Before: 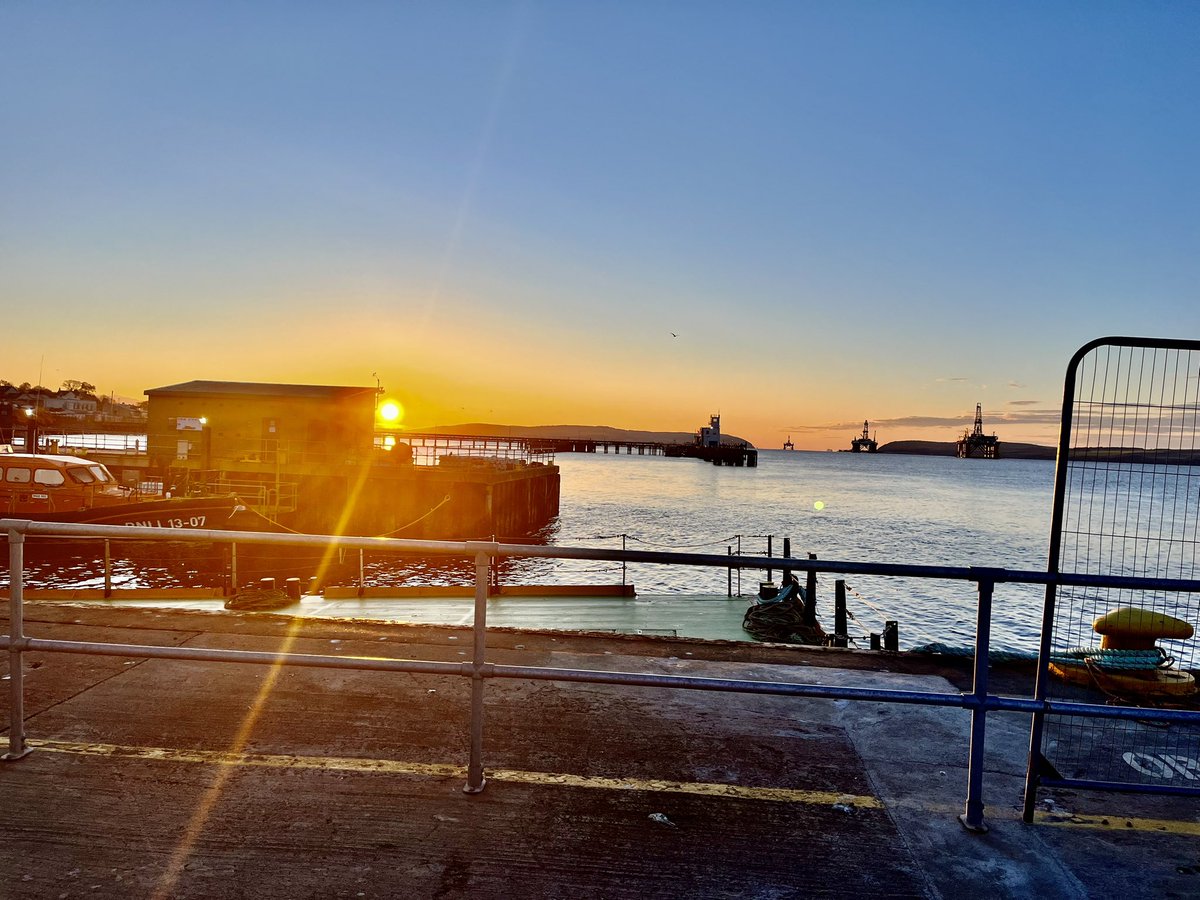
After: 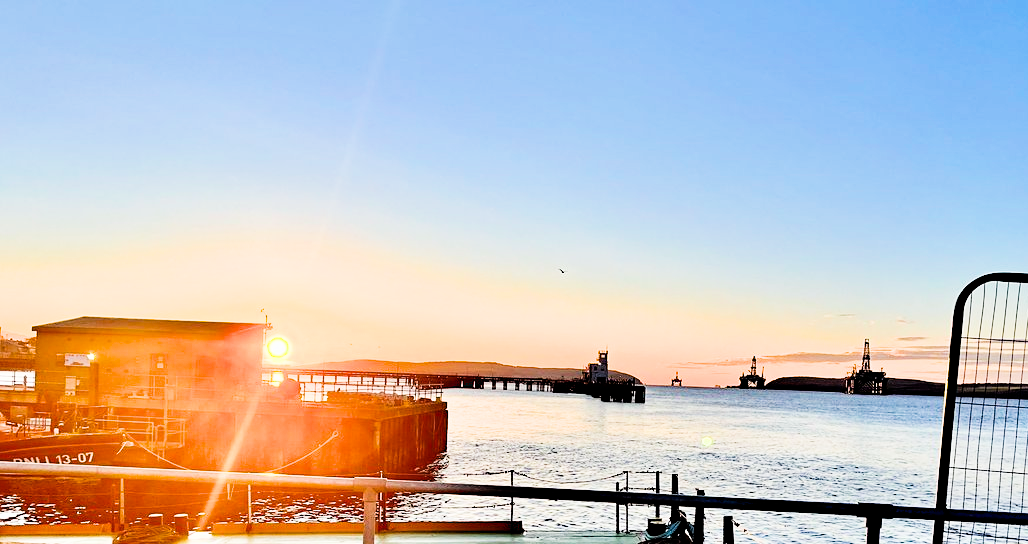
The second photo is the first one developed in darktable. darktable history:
filmic rgb: black relative exposure -5 EV, hardness 2.88, contrast 1.4, highlights saturation mix -30%
haze removal: strength 0.29, distance 0.25, compatibility mode true, adaptive false
sharpen: amount 0.2
crop and rotate: left 9.345%, top 7.22%, right 4.982%, bottom 32.331%
exposure: black level correction 0, exposure 1.2 EV, compensate exposure bias true, compensate highlight preservation false
